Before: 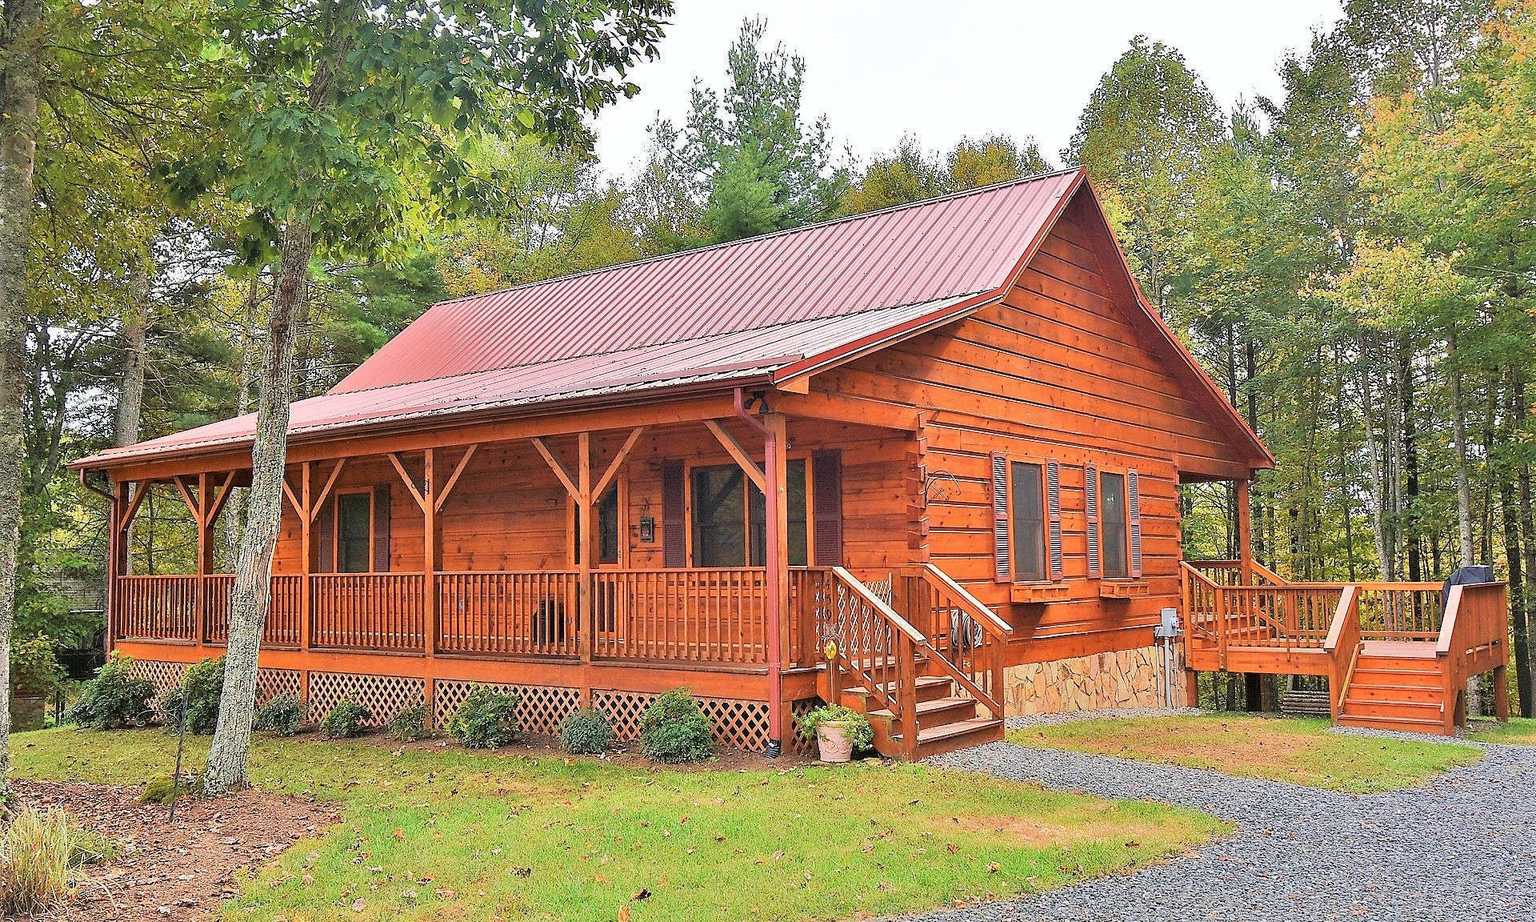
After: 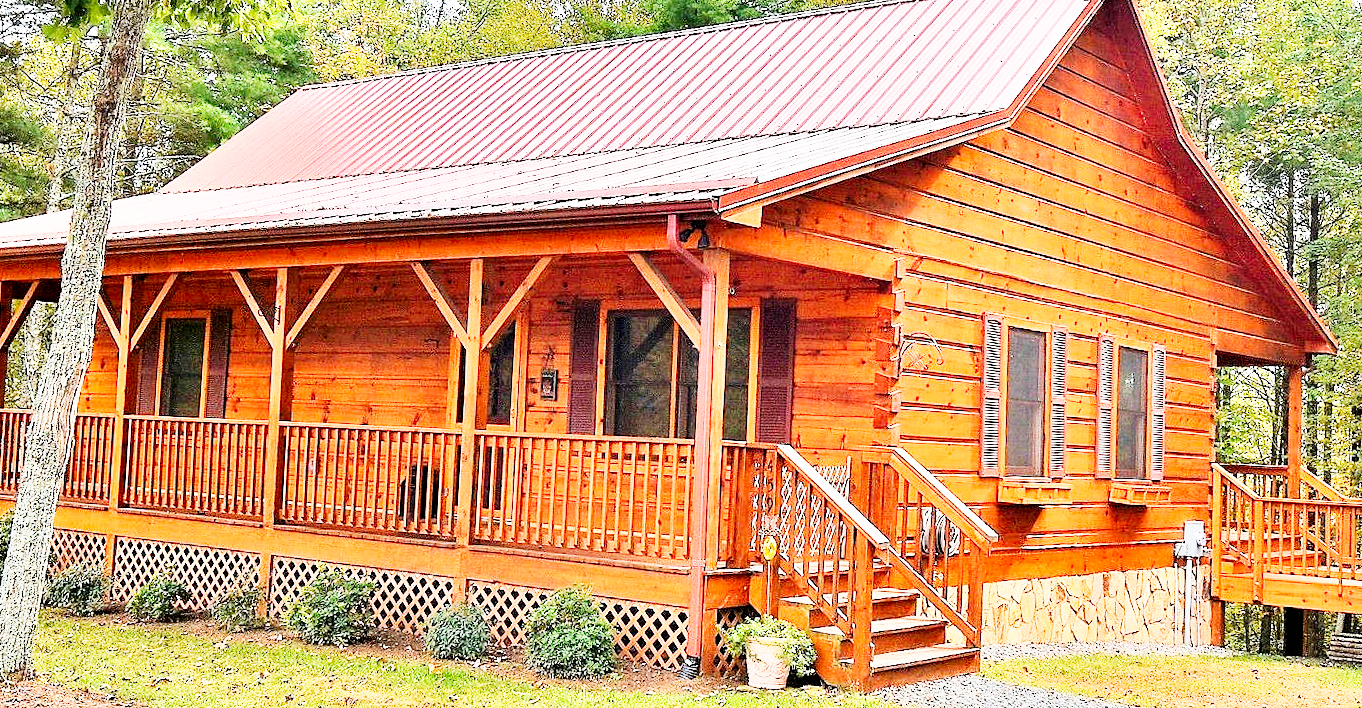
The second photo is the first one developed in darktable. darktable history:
exposure: black level correction 0.01, exposure 0.011 EV, compensate highlight preservation false
crop and rotate: angle -3.37°, left 9.79%, top 20.73%, right 12.42%, bottom 11.82%
base curve: curves: ch0 [(0, 0) (0.007, 0.004) (0.027, 0.03) (0.046, 0.07) (0.207, 0.54) (0.442, 0.872) (0.673, 0.972) (1, 1)], preserve colors none
